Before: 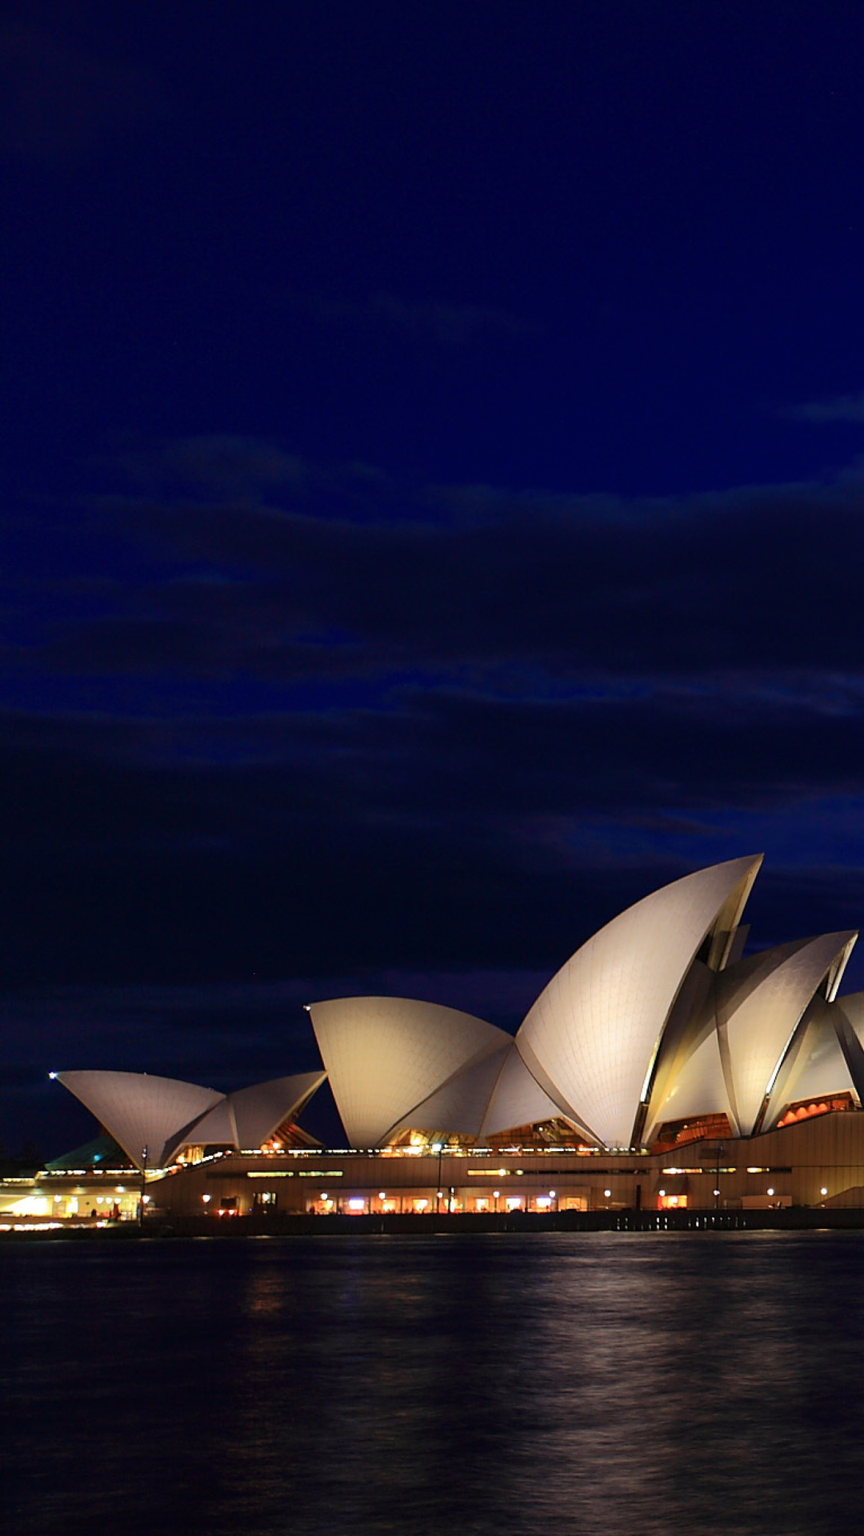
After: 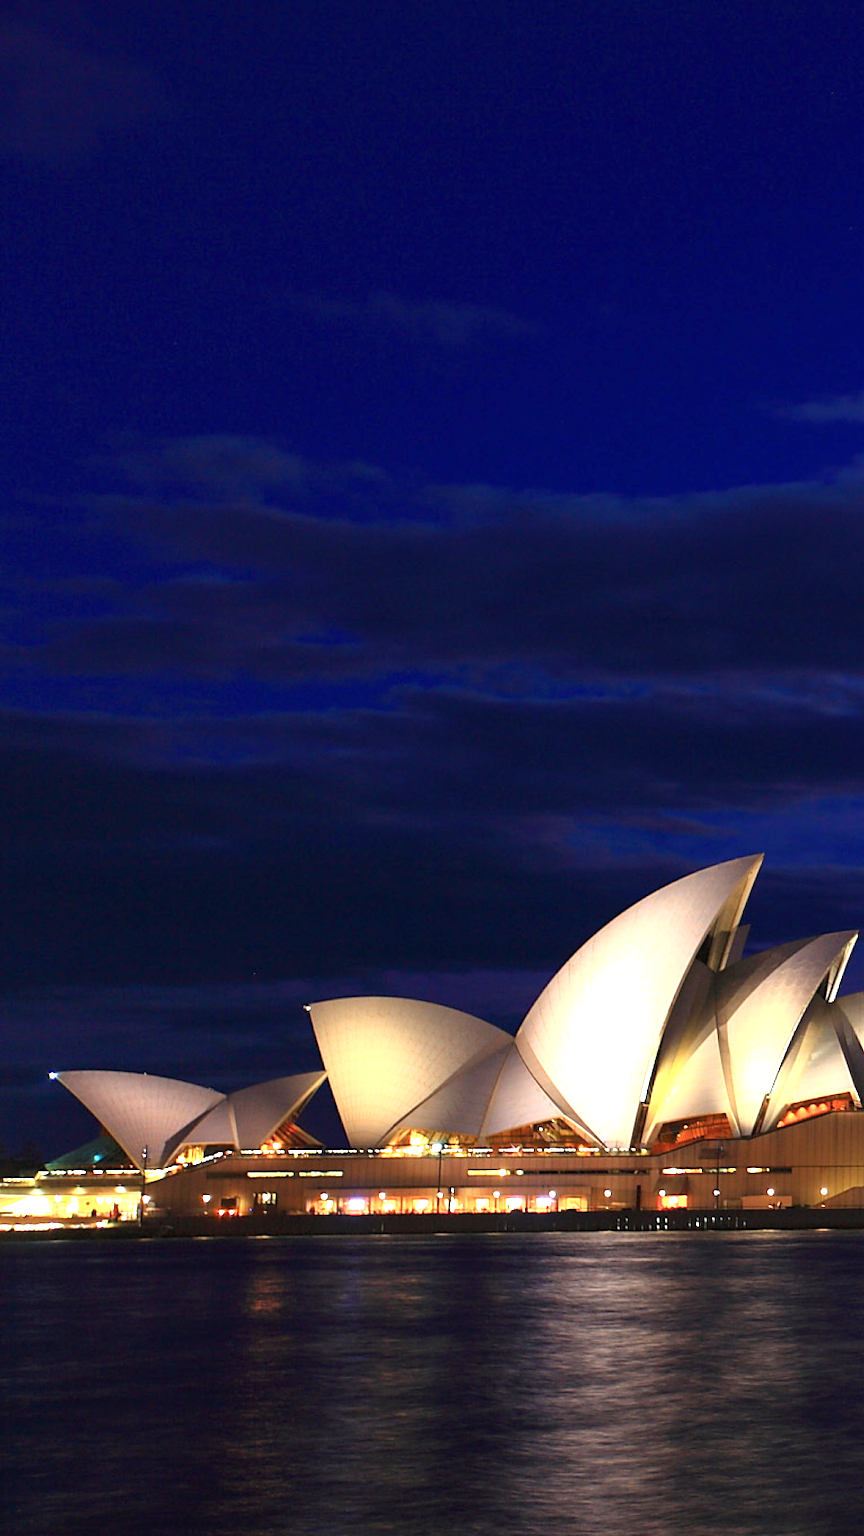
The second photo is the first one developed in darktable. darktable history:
exposure: black level correction 0, exposure 1.2 EV, compensate exposure bias true, compensate highlight preservation false
levels: mode automatic
